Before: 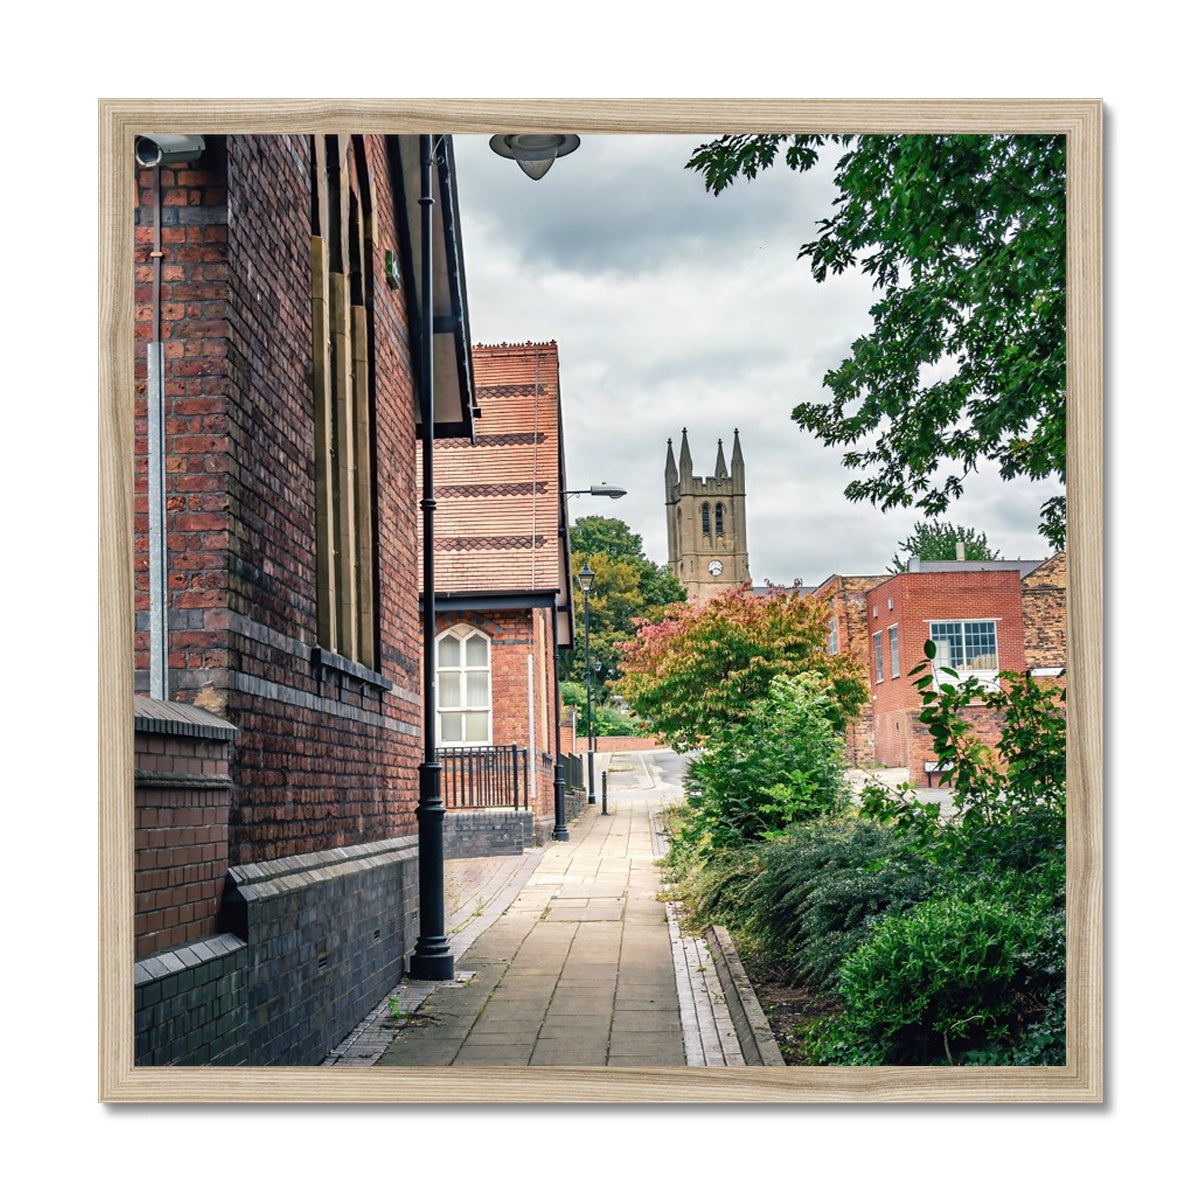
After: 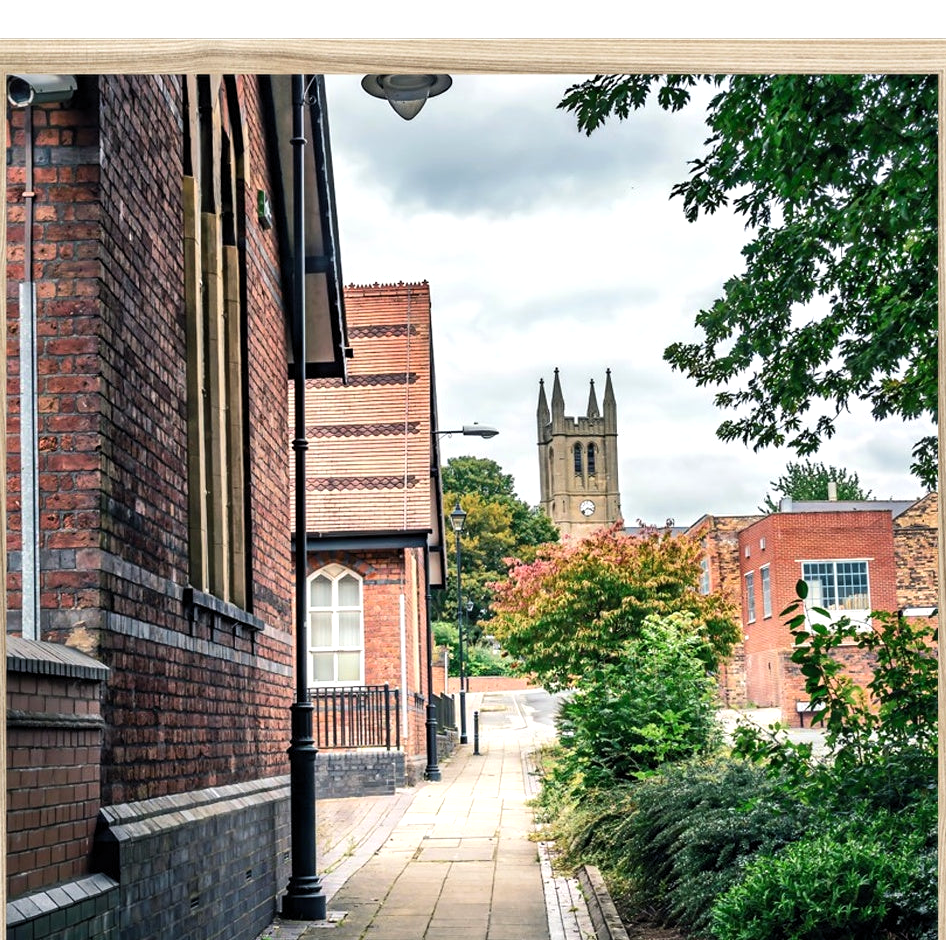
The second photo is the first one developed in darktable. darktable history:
levels: levels [0.018, 0.493, 1]
tone equalizer: -8 EV -0.404 EV, -7 EV -0.388 EV, -6 EV -0.347 EV, -5 EV -0.201 EV, -3 EV 0.252 EV, -2 EV 0.362 EV, -1 EV 0.368 EV, +0 EV 0.395 EV, edges refinement/feathering 500, mask exposure compensation -1.57 EV, preserve details no
crop and rotate: left 10.684%, top 5.071%, right 10.464%, bottom 16.546%
